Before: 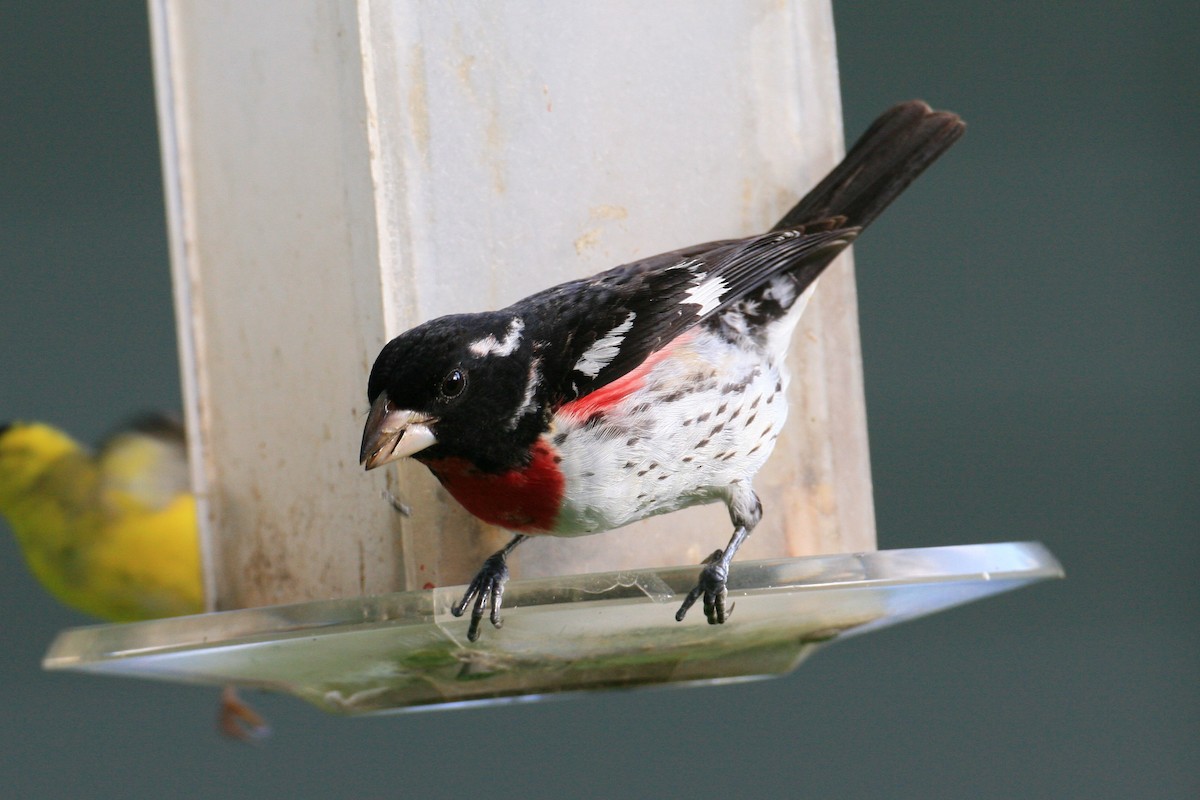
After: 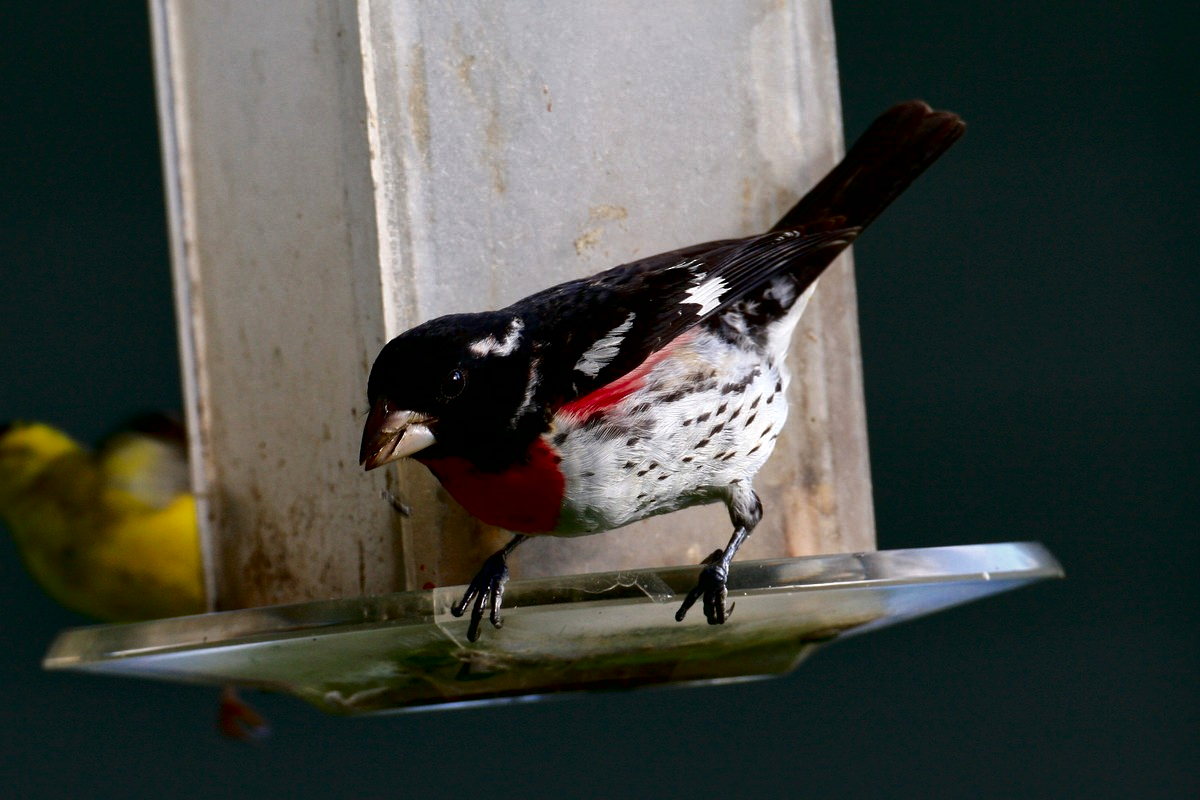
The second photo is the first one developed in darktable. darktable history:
color balance: output saturation 98.5%
contrast brightness saturation: contrast 0.09, brightness -0.59, saturation 0.17
local contrast: mode bilateral grid, contrast 20, coarseness 50, detail 150%, midtone range 0.2
